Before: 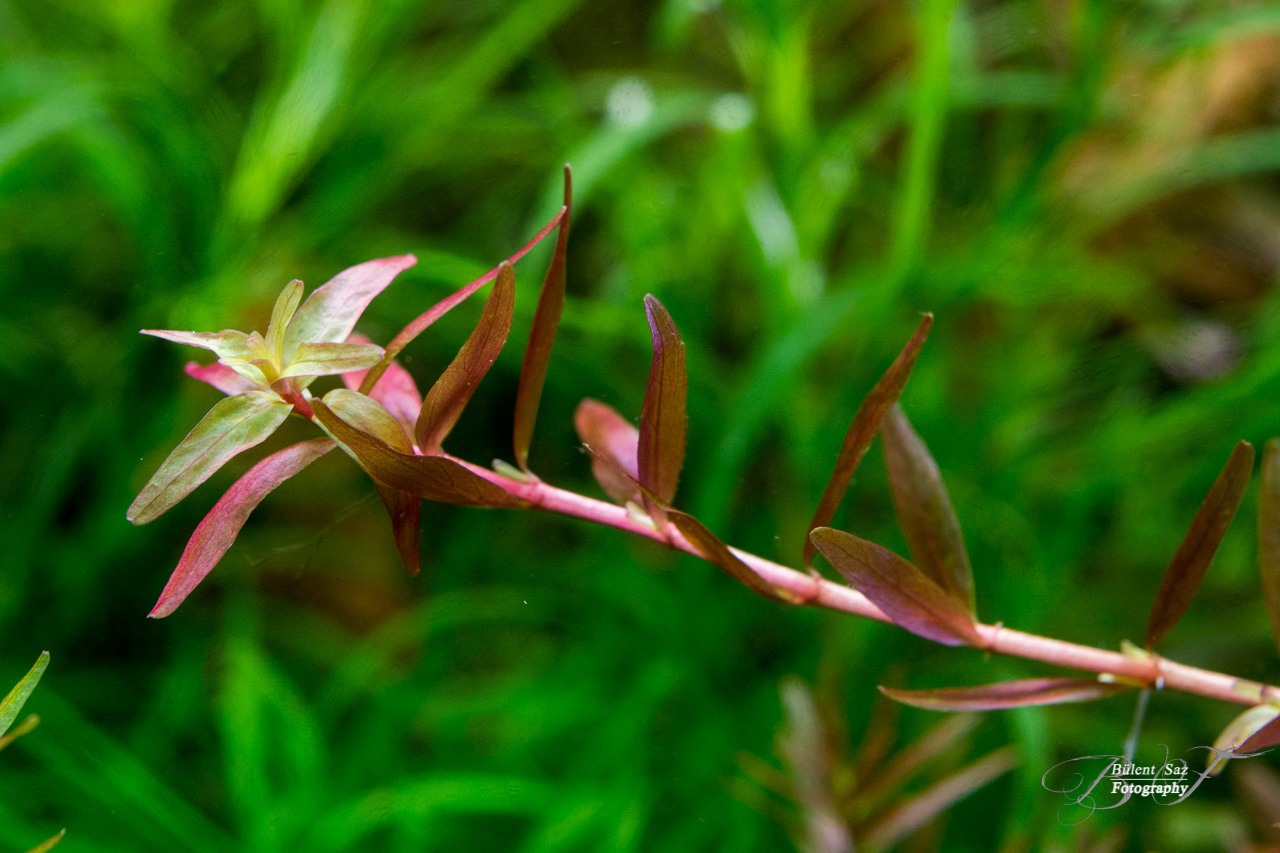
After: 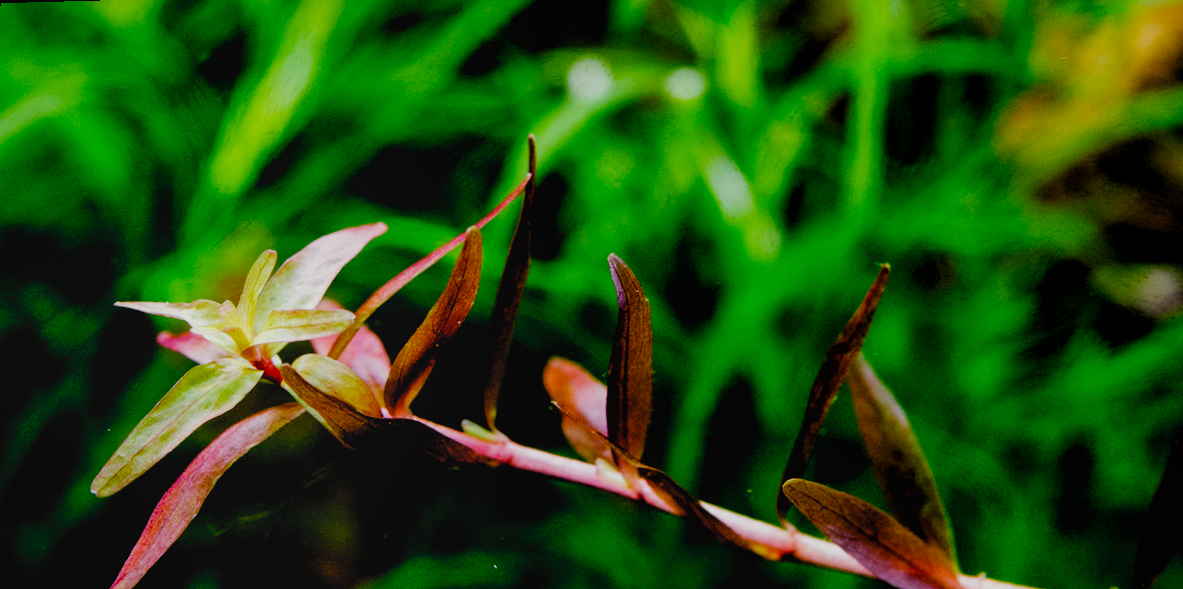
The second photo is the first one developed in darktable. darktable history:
filmic rgb: black relative exposure -2.85 EV, white relative exposure 4.56 EV, hardness 1.77, contrast 1.25, preserve chrominance no, color science v5 (2021)
crop: bottom 28.576%
color zones: curves: ch1 [(0.25, 0.61) (0.75, 0.248)]
local contrast: mode bilateral grid, contrast 20, coarseness 50, detail 120%, midtone range 0.2
rotate and perspective: rotation -1.68°, lens shift (vertical) -0.146, crop left 0.049, crop right 0.912, crop top 0.032, crop bottom 0.96
bloom: size 40%
tone equalizer: on, module defaults
